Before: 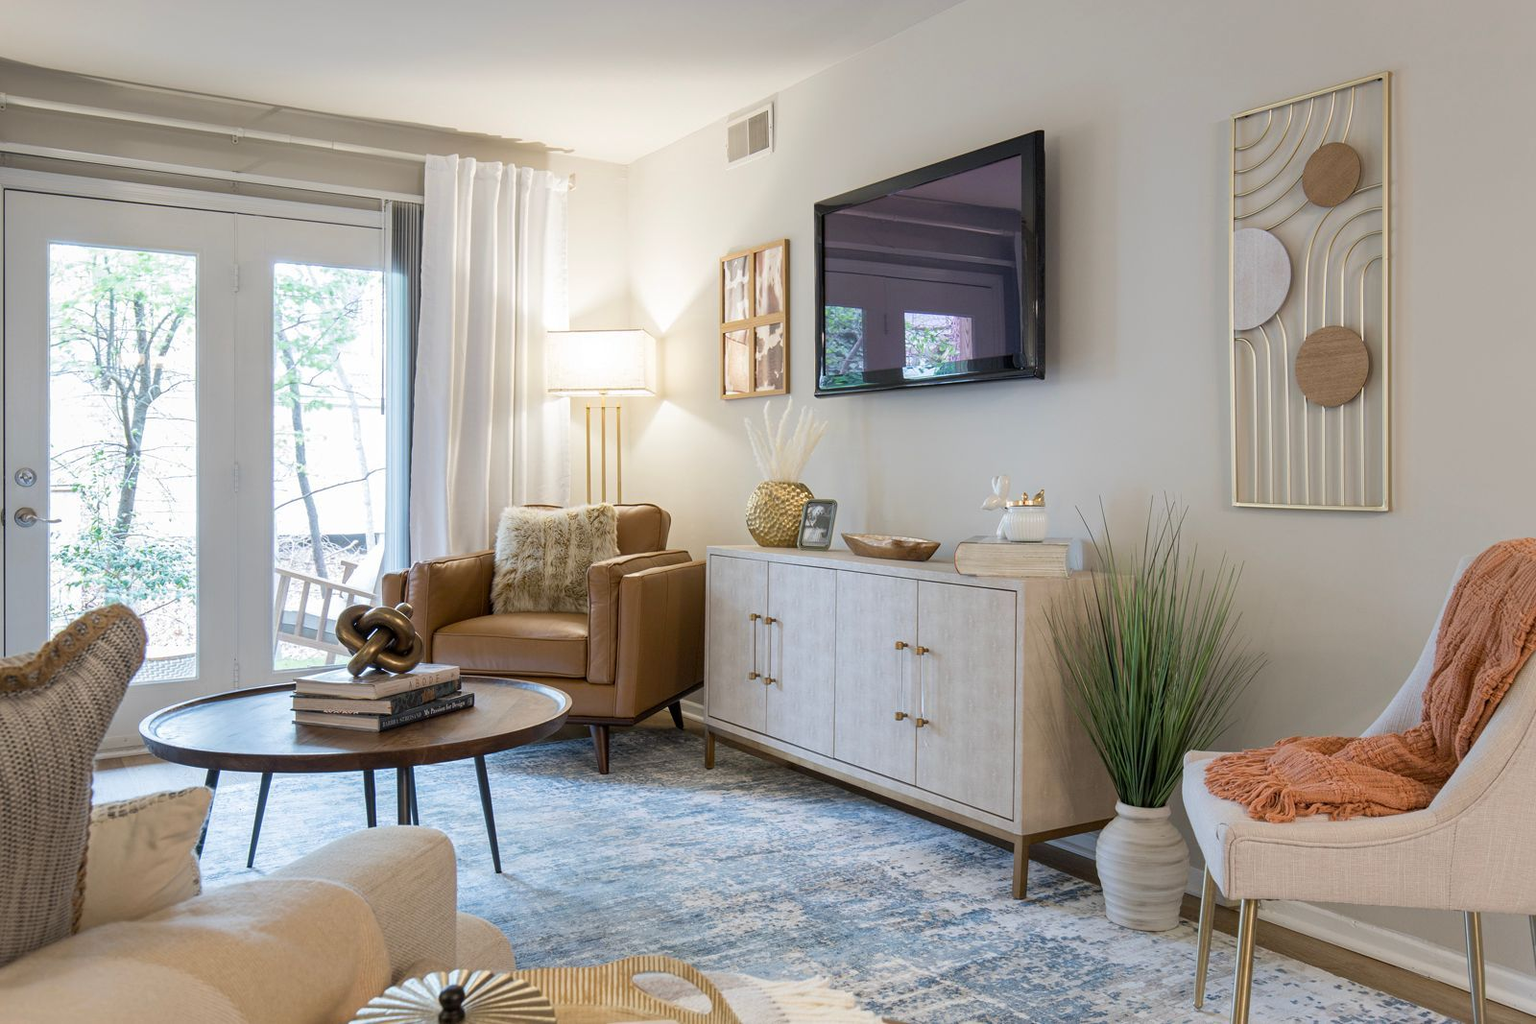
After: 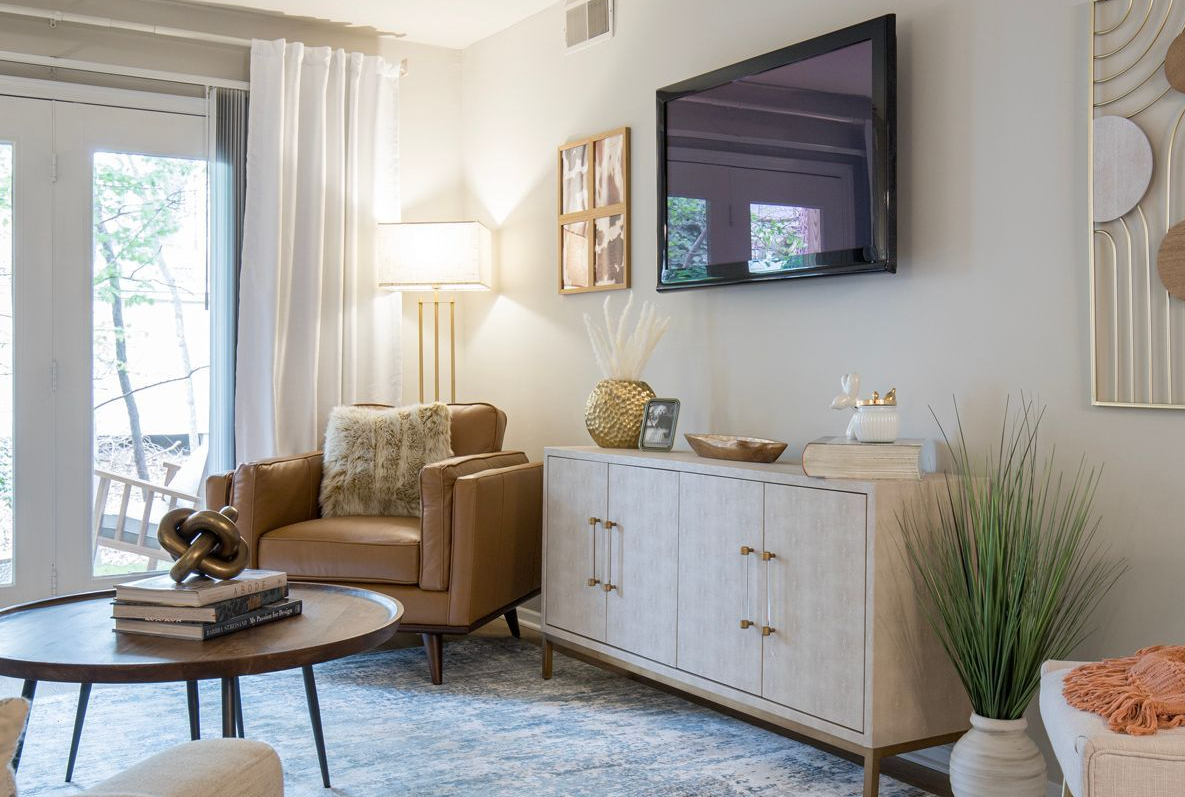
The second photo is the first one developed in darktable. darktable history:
crop and rotate: left 12.04%, top 11.485%, right 13.887%, bottom 13.772%
